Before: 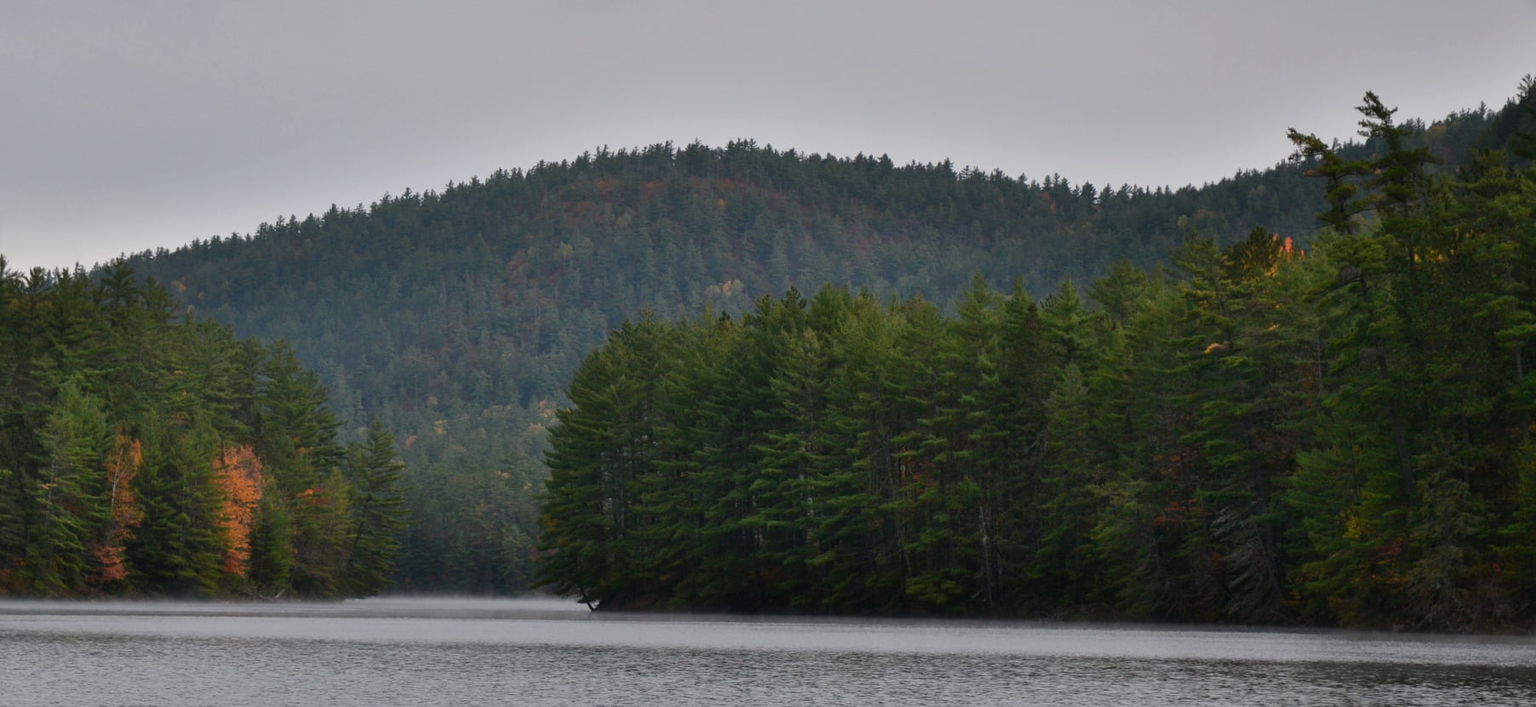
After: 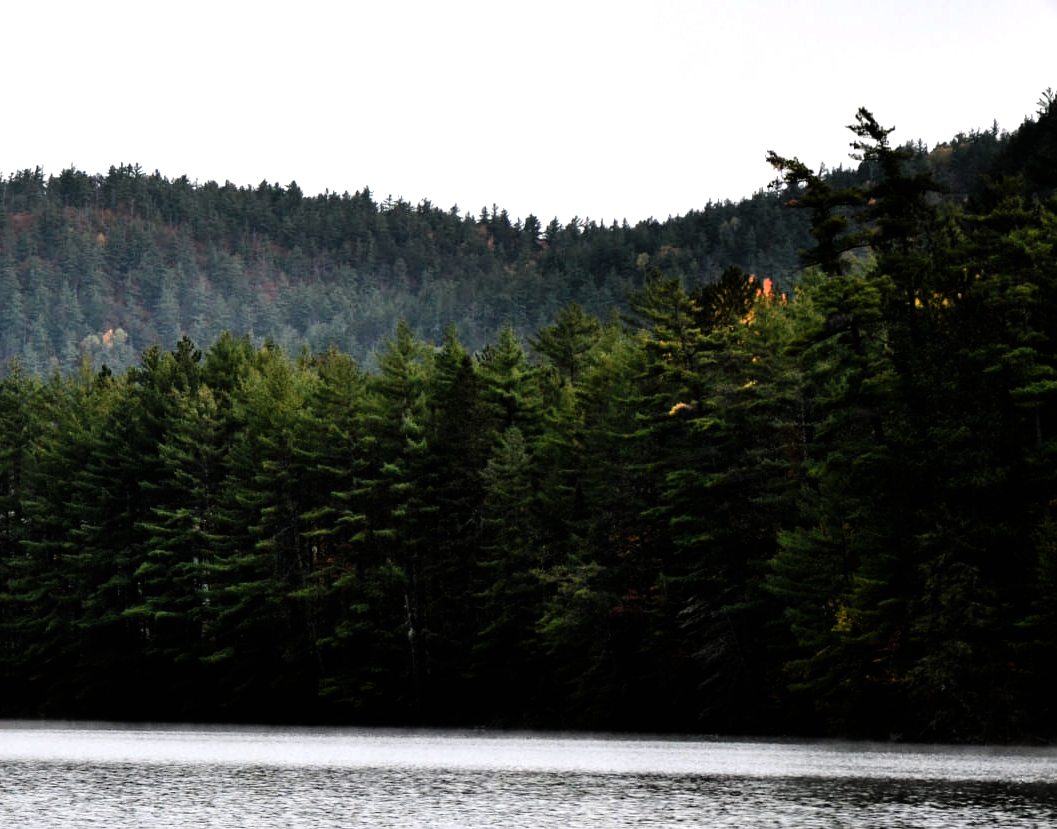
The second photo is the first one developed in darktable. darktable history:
crop: left 41.402%
levels: levels [0, 0.352, 0.703]
filmic rgb: black relative exposure -5 EV, hardness 2.88, contrast 1.3, highlights saturation mix -30%
